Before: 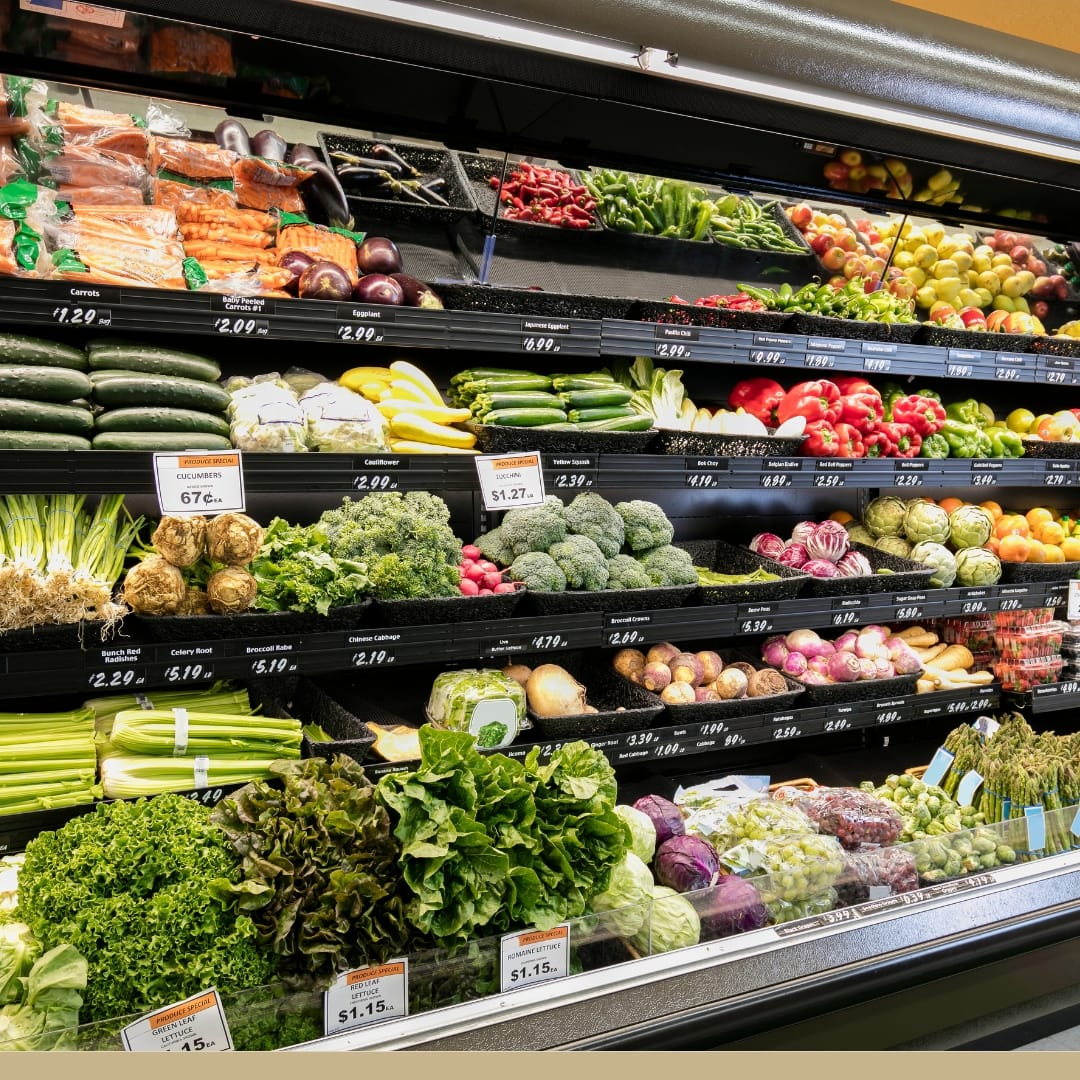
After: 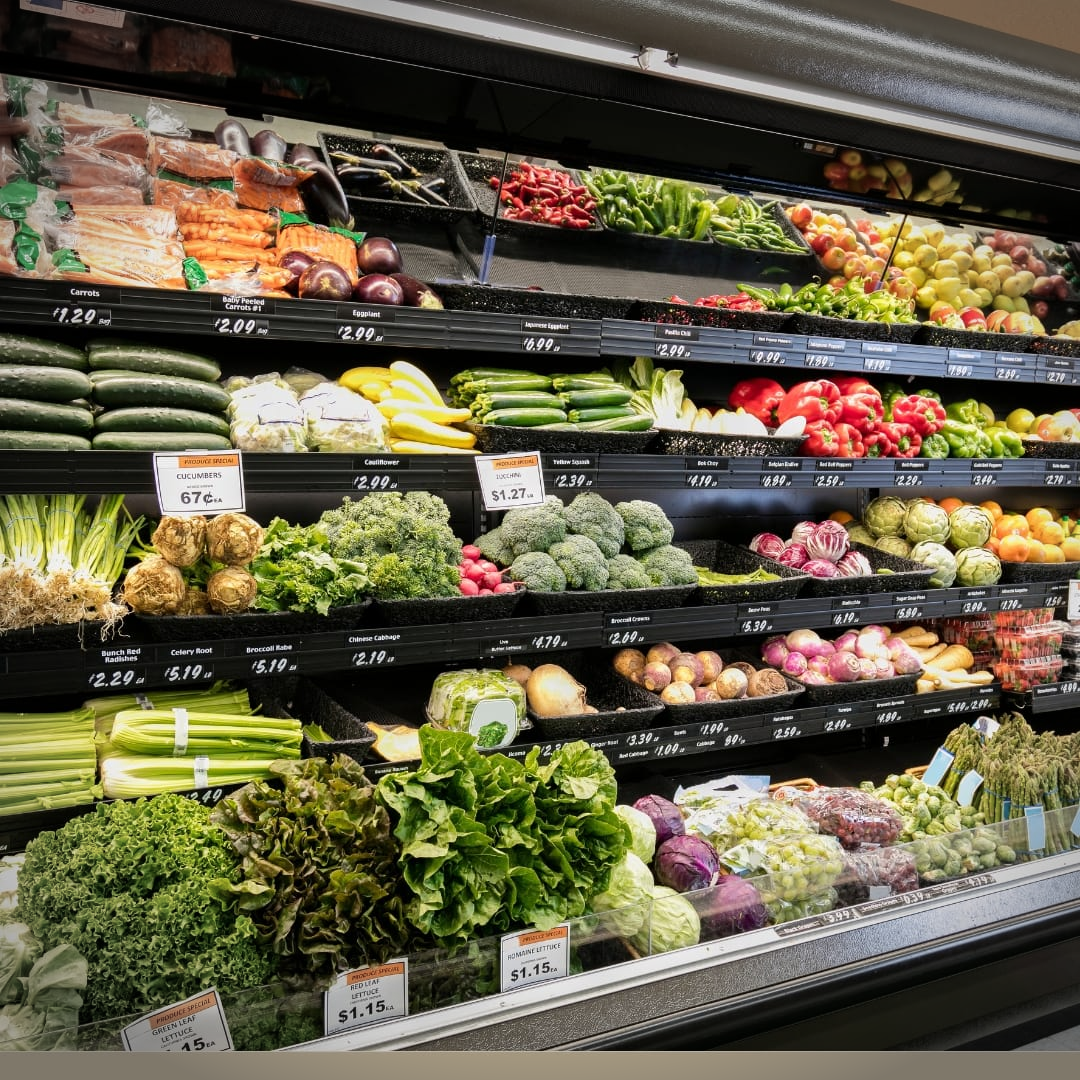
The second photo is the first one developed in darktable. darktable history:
vignetting: fall-off start 89.43%, fall-off radius 44.55%, brightness -0.575, width/height ratio 1.157
